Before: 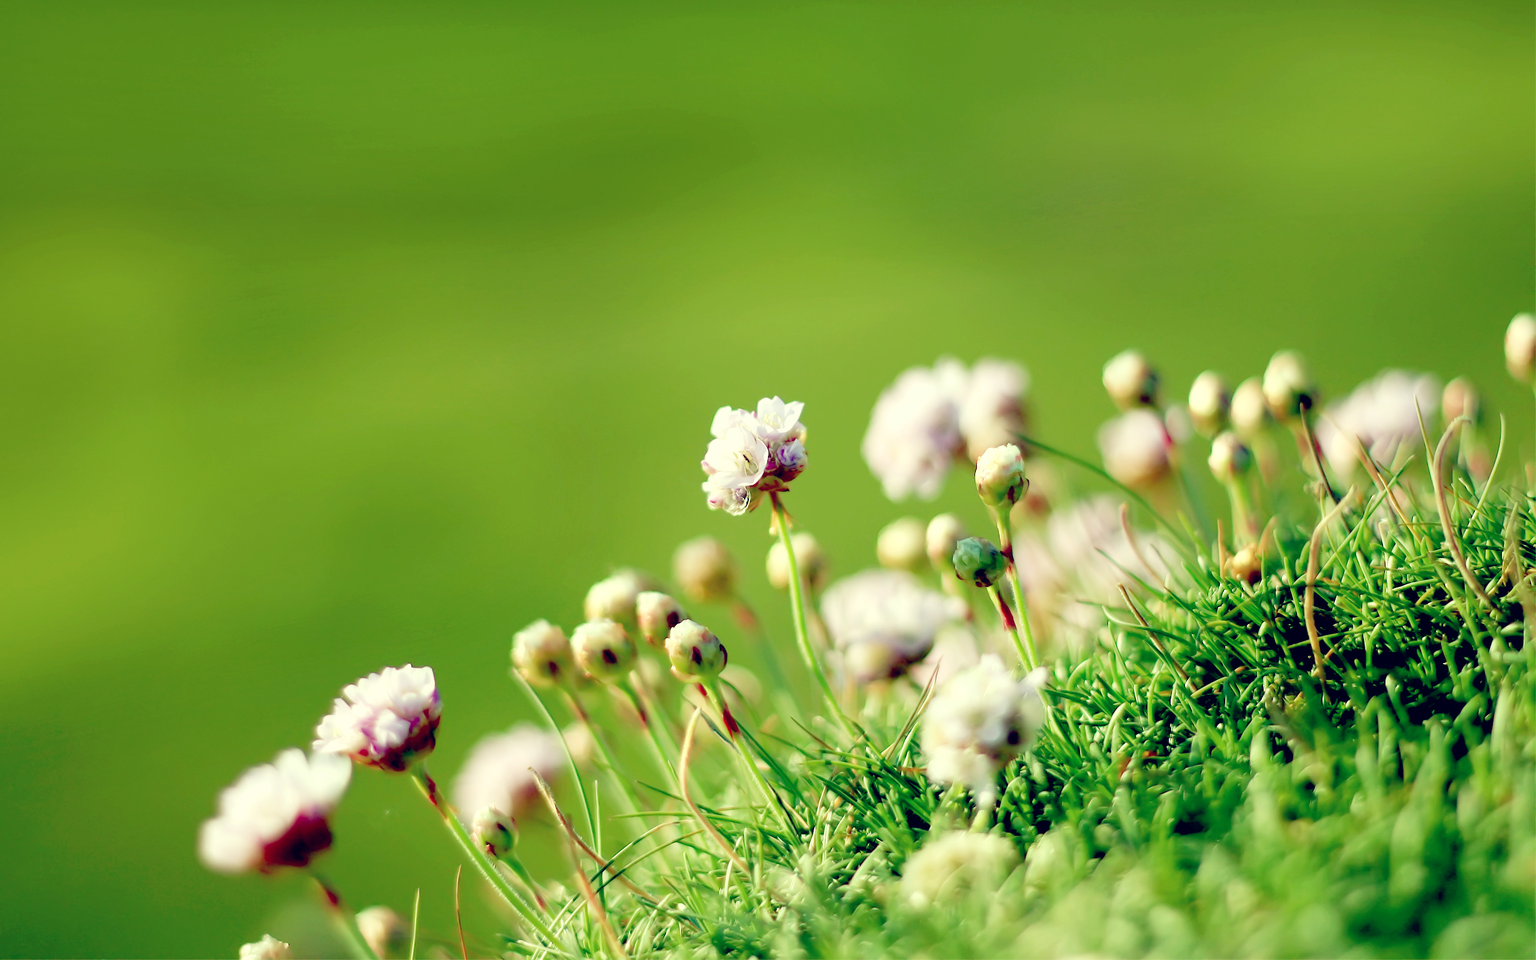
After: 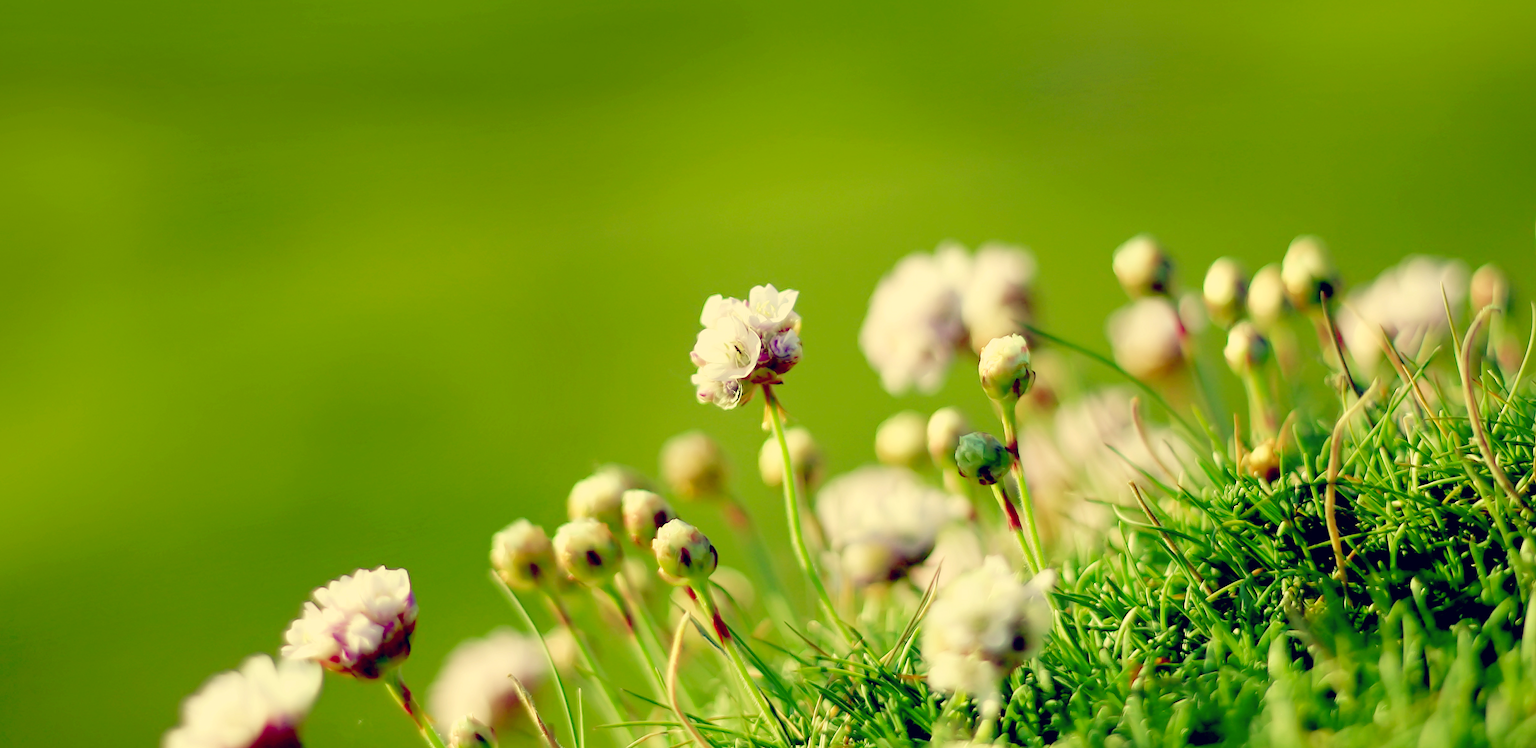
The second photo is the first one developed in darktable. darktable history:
color correction: highlights a* 1.39, highlights b* 17.83
crop and rotate: left 2.991%, top 13.302%, right 1.981%, bottom 12.636%
exposure: exposure -0.116 EV, compensate exposure bias true, compensate highlight preservation false
